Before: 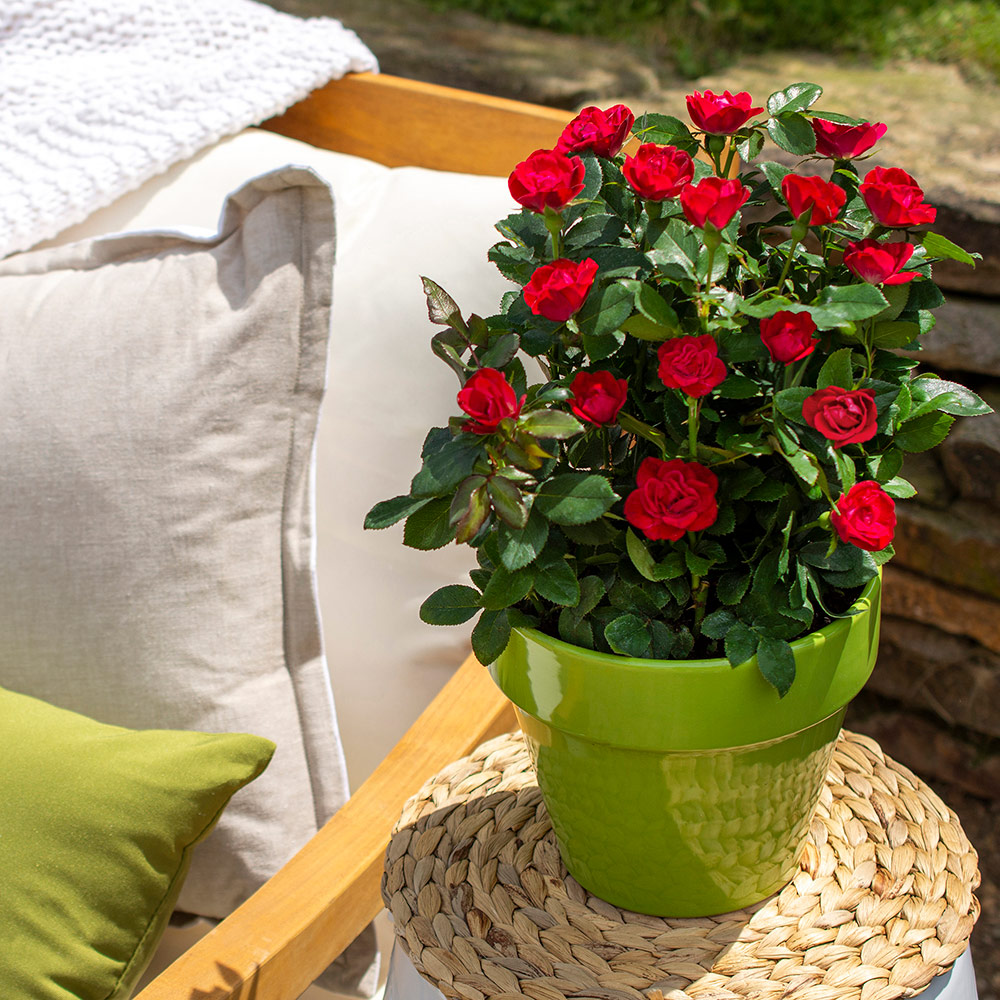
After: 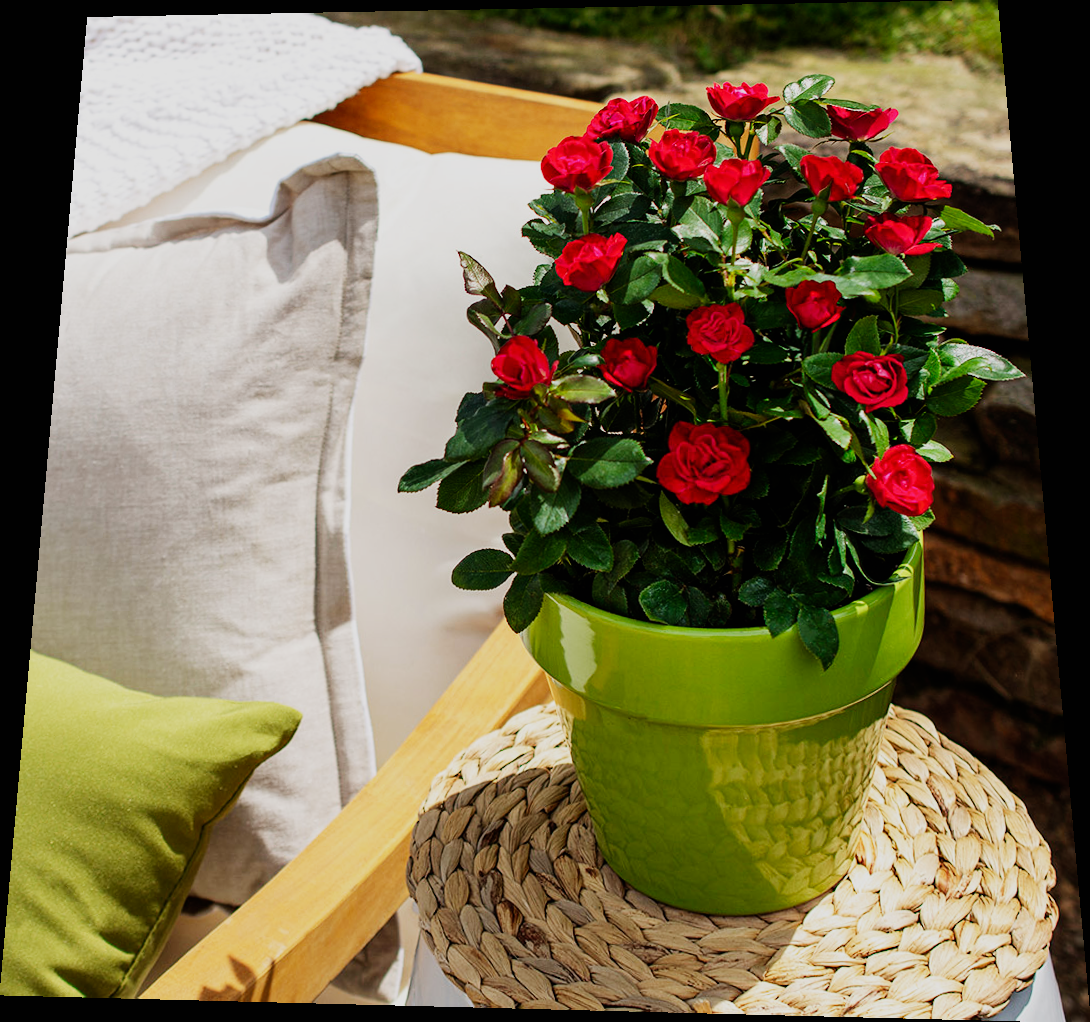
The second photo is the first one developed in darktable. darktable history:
rotate and perspective: rotation 0.128°, lens shift (vertical) -0.181, lens shift (horizontal) -0.044, shear 0.001, automatic cropping off
color balance rgb: linear chroma grading › global chroma 1.5%, linear chroma grading › mid-tones -1%, perceptual saturation grading › global saturation -3%, perceptual saturation grading › shadows -2%
sigmoid: contrast 1.7, skew -0.2, preserve hue 0%, red attenuation 0.1, red rotation 0.035, green attenuation 0.1, green rotation -0.017, blue attenuation 0.15, blue rotation -0.052, base primaries Rec2020
